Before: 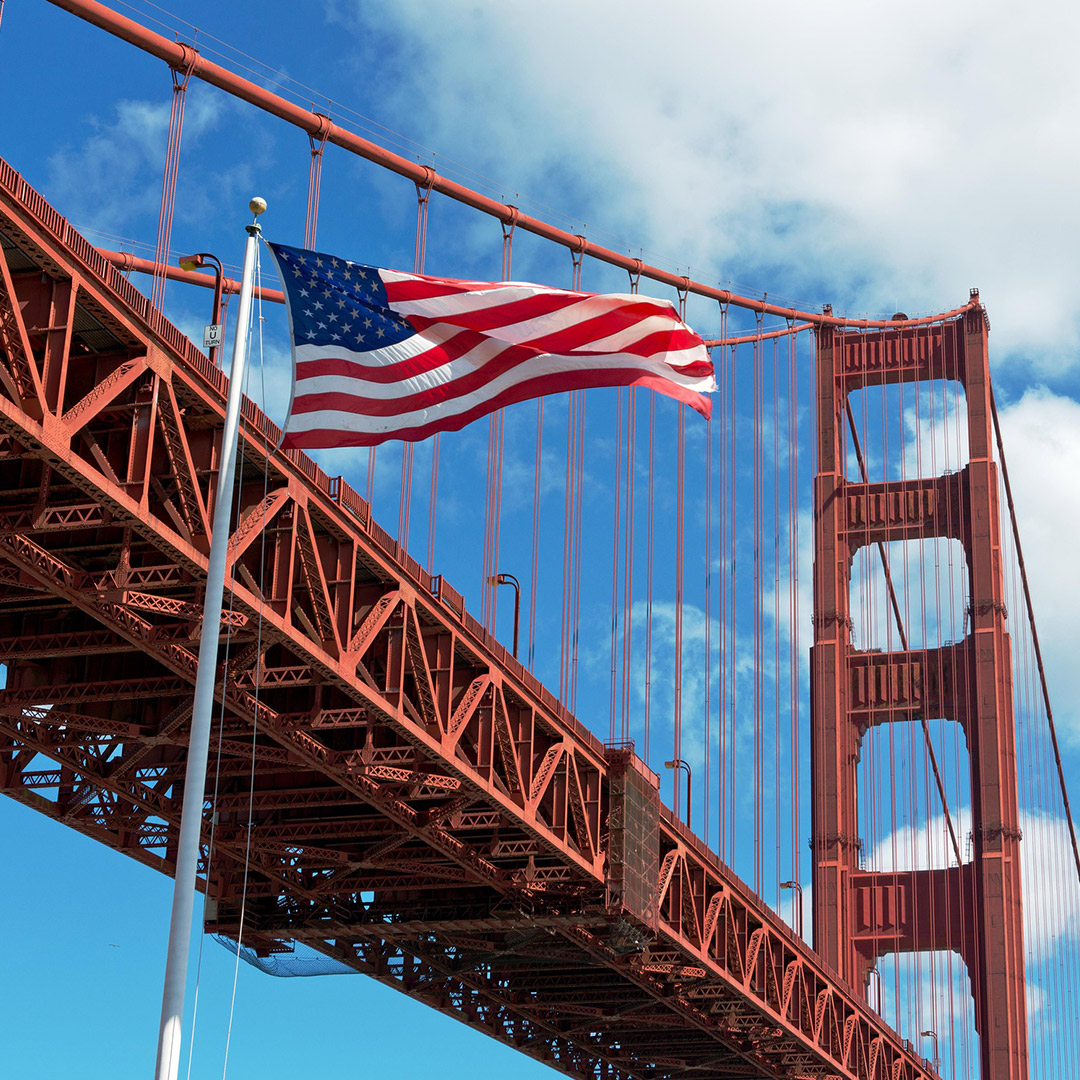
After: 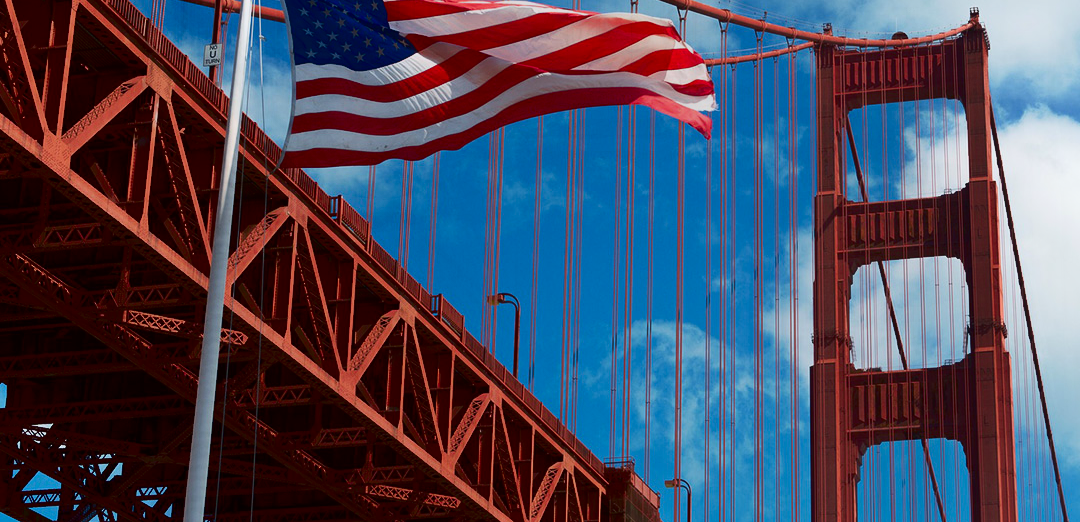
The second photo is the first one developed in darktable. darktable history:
tone equalizer: on, module defaults
crop and rotate: top 26.056%, bottom 25.543%
contrast equalizer: octaves 7, y [[0.6 ×6], [0.55 ×6], [0 ×6], [0 ×6], [0 ×6]], mix -1
contrast brightness saturation: contrast 0.19, brightness -0.24, saturation 0.11
